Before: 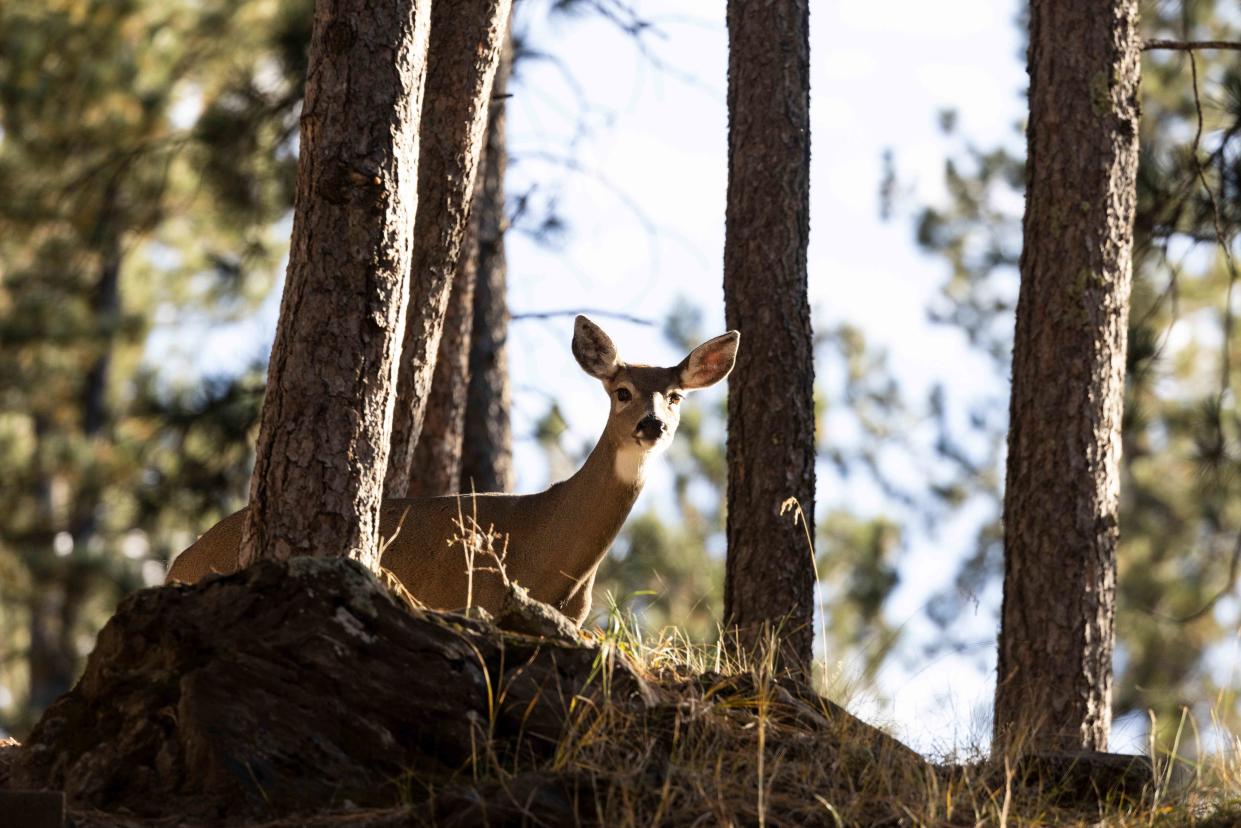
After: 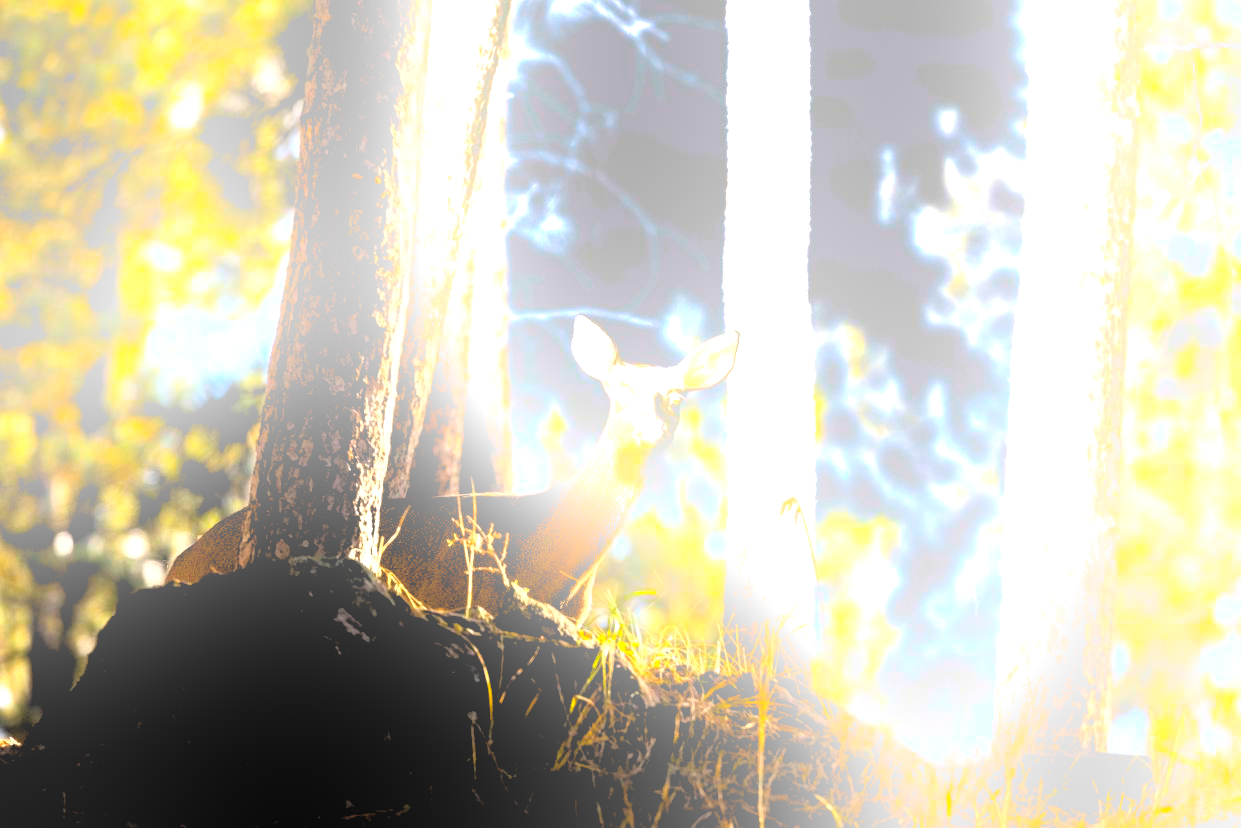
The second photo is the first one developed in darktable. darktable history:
bloom: size 25%, threshold 5%, strength 90%
tone equalizer: -8 EV -1.08 EV, -7 EV -1.01 EV, -6 EV -0.867 EV, -5 EV -0.578 EV, -3 EV 0.578 EV, -2 EV 0.867 EV, -1 EV 1.01 EV, +0 EV 1.08 EV, edges refinement/feathering 500, mask exposure compensation -1.57 EV, preserve details no
local contrast: mode bilateral grid, contrast 20, coarseness 50, detail 141%, midtone range 0.2
color balance rgb: linear chroma grading › global chroma 15%, perceptual saturation grading › global saturation 30%
rgb levels: levels [[0.013, 0.434, 0.89], [0, 0.5, 1], [0, 0.5, 1]]
